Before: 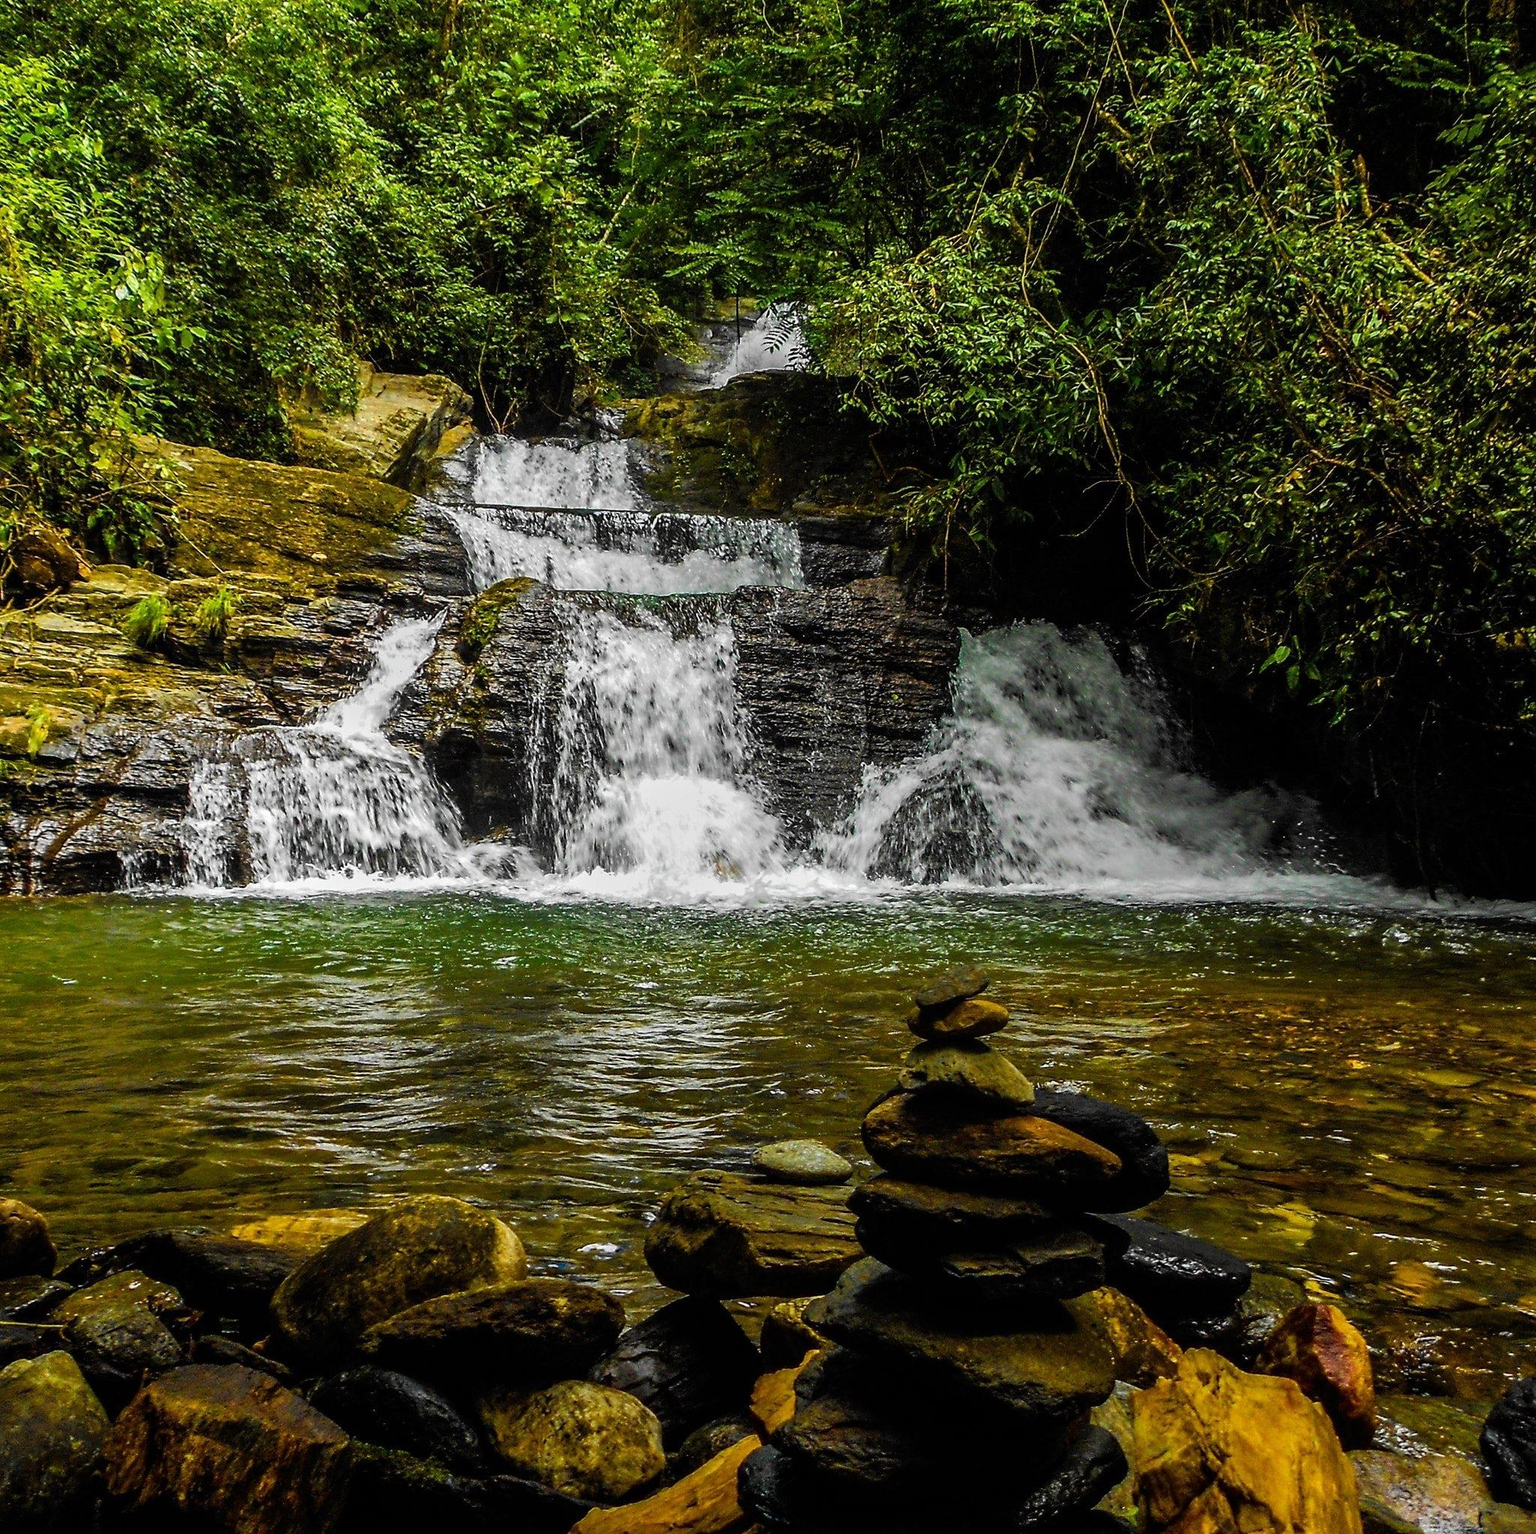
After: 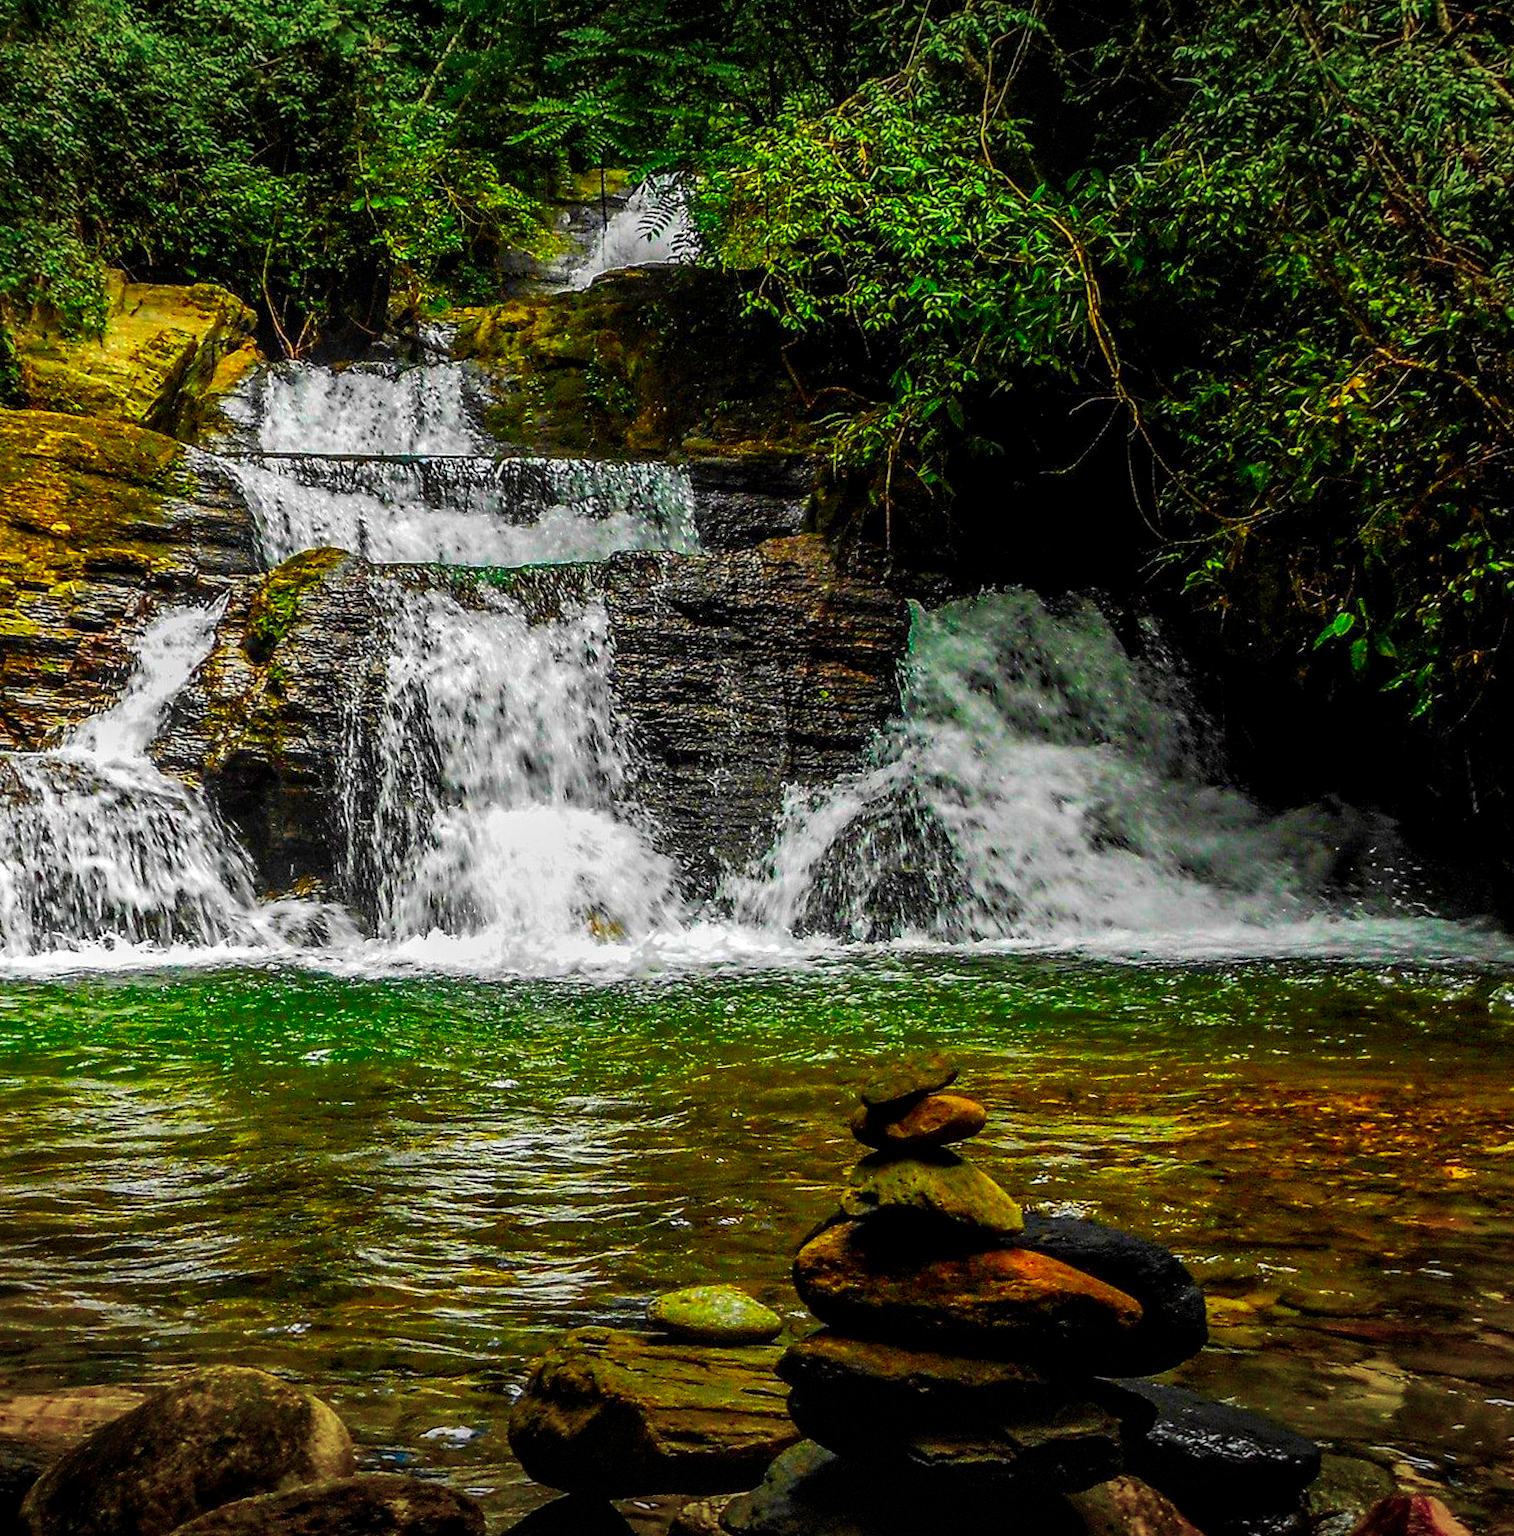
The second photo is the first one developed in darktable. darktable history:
local contrast: detail 130%
vignetting: fall-off start 100%, brightness -0.406, saturation -0.3, width/height ratio 1.324, dithering 8-bit output, unbound false
rotate and perspective: rotation -1.32°, lens shift (horizontal) -0.031, crop left 0.015, crop right 0.985, crop top 0.047, crop bottom 0.982
color correction: saturation 2.15
crop: left 16.768%, top 8.653%, right 8.362%, bottom 12.485%
